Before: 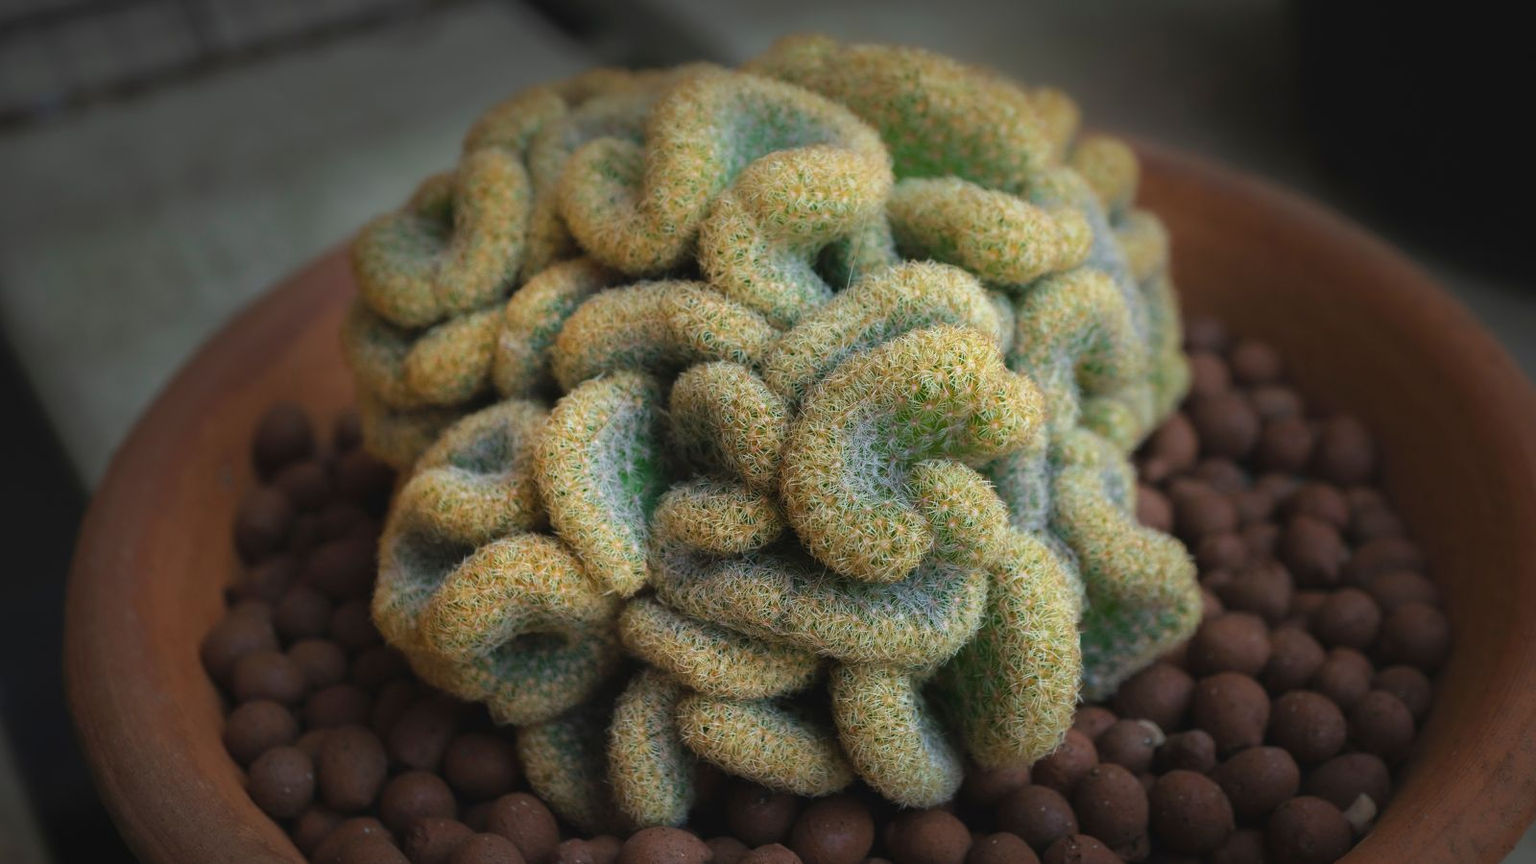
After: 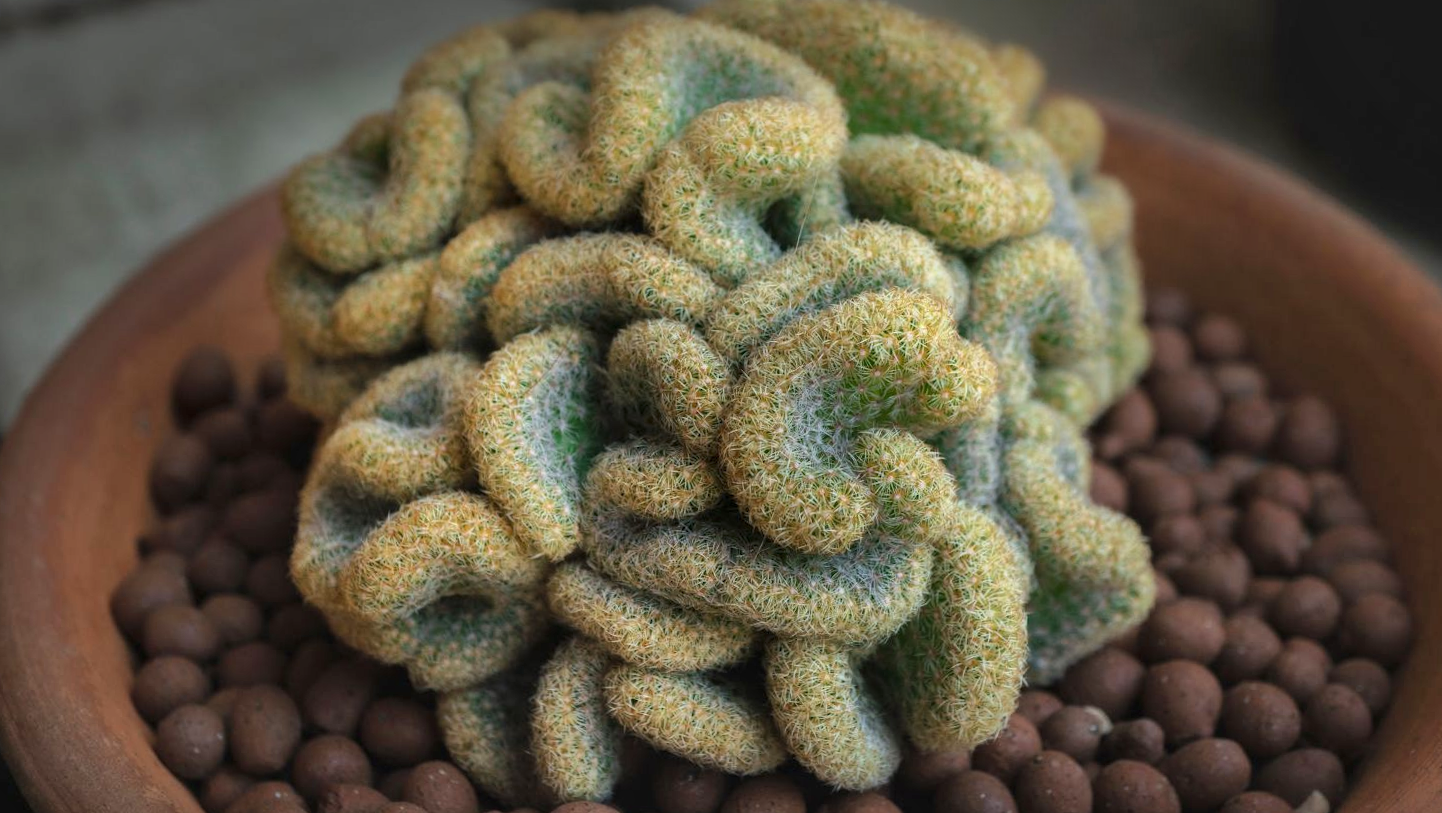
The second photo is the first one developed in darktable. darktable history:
crop and rotate: angle -1.87°, left 3.158%, top 3.806%, right 1.49%, bottom 0.616%
shadows and highlights: highlights color adjustment 56.52%, soften with gaussian
local contrast: on, module defaults
